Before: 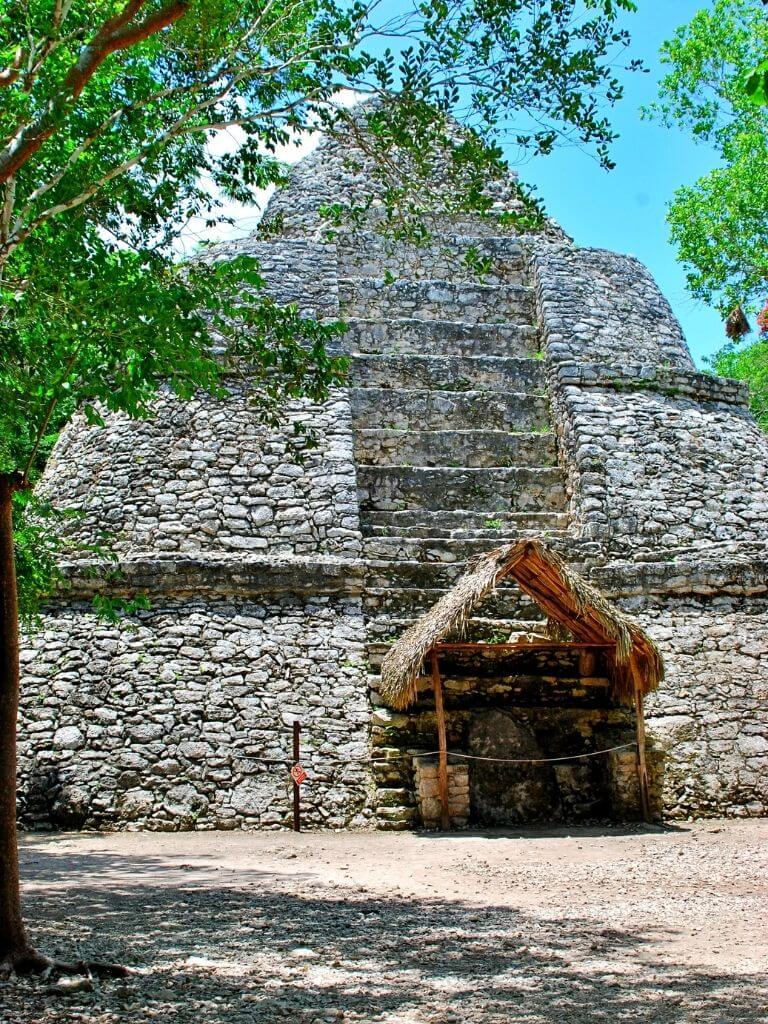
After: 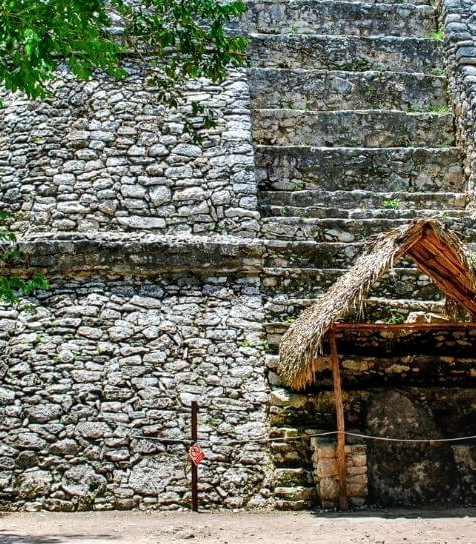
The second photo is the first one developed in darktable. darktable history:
local contrast: on, module defaults
crop: left 13.312%, top 31.28%, right 24.627%, bottom 15.582%
